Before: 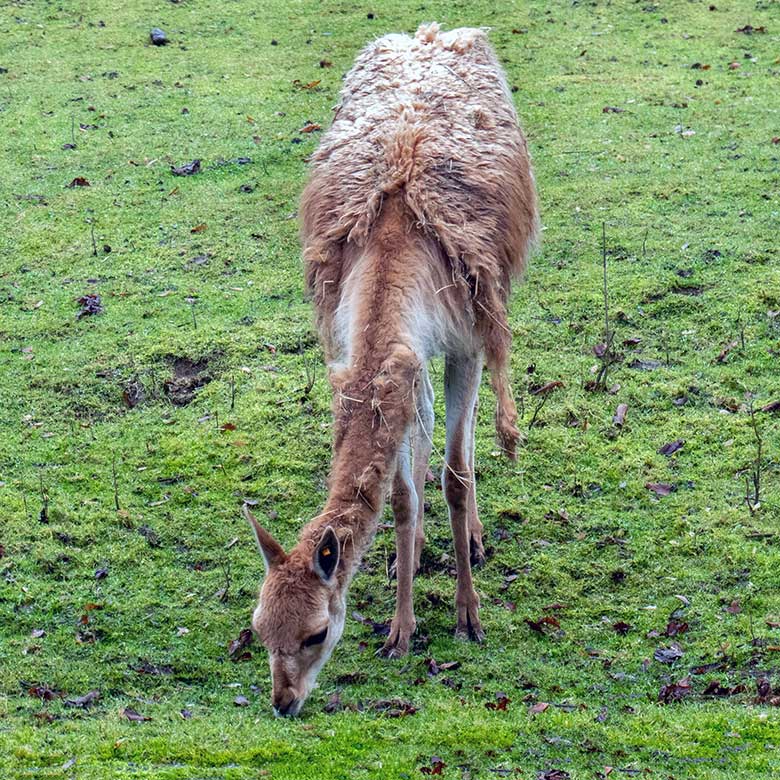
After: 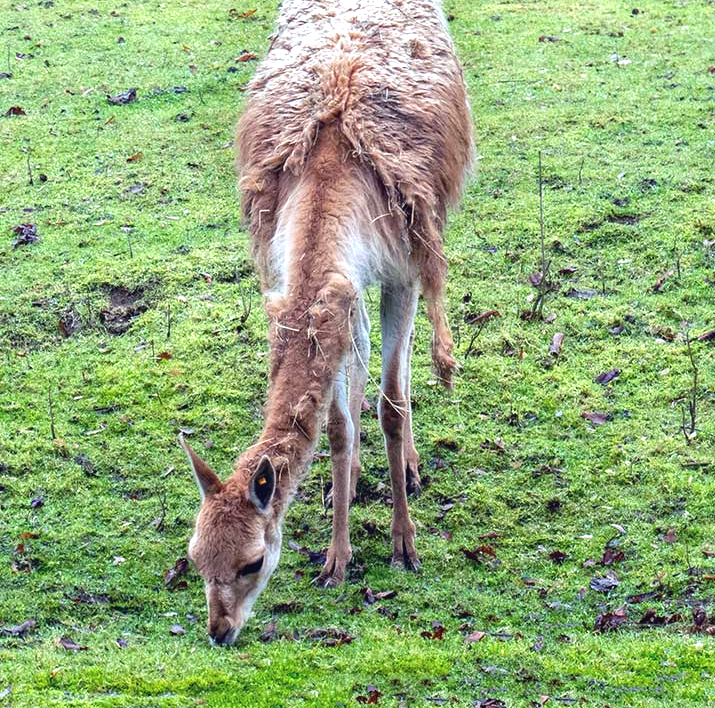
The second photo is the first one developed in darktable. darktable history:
crop and rotate: left 8.262%, top 9.226%
exposure: black level correction -0.002, exposure 0.54 EV, compensate highlight preservation false
